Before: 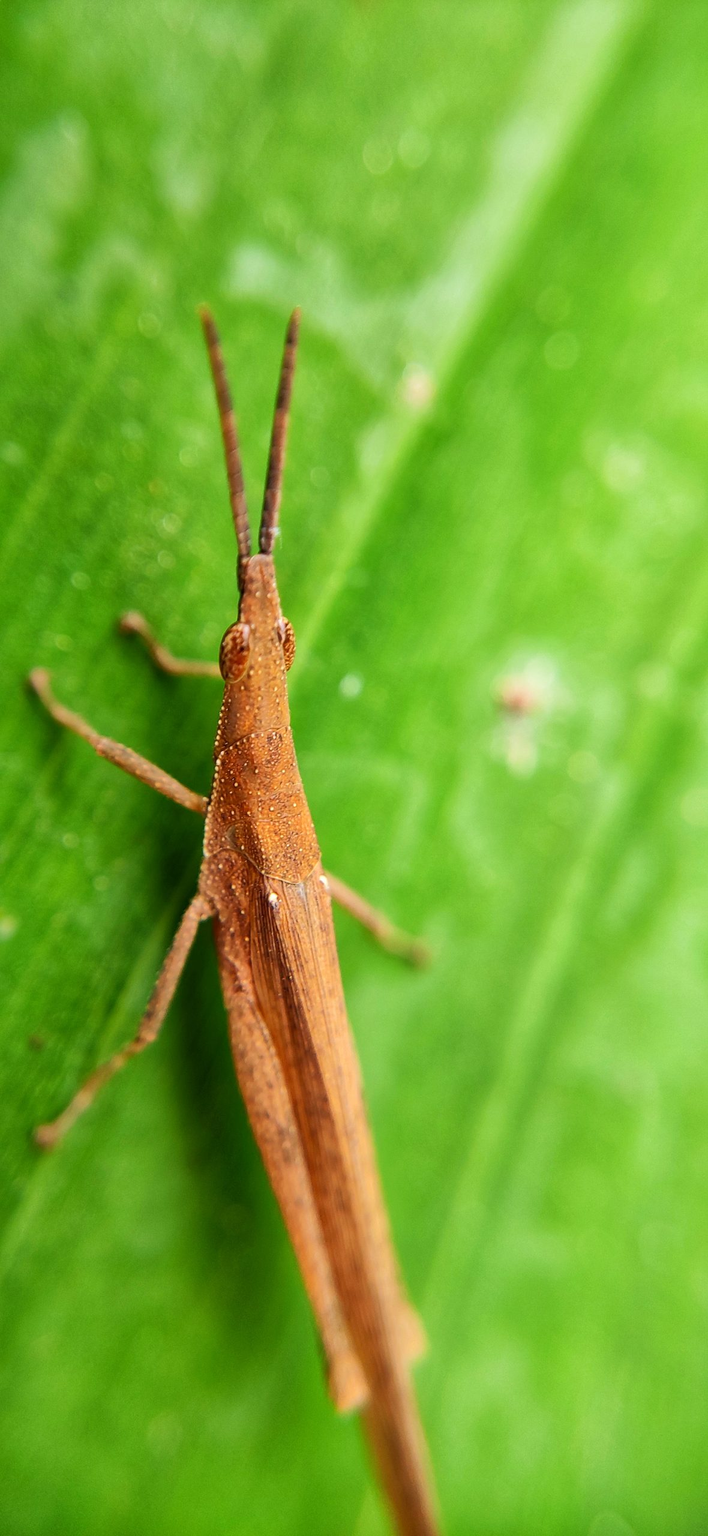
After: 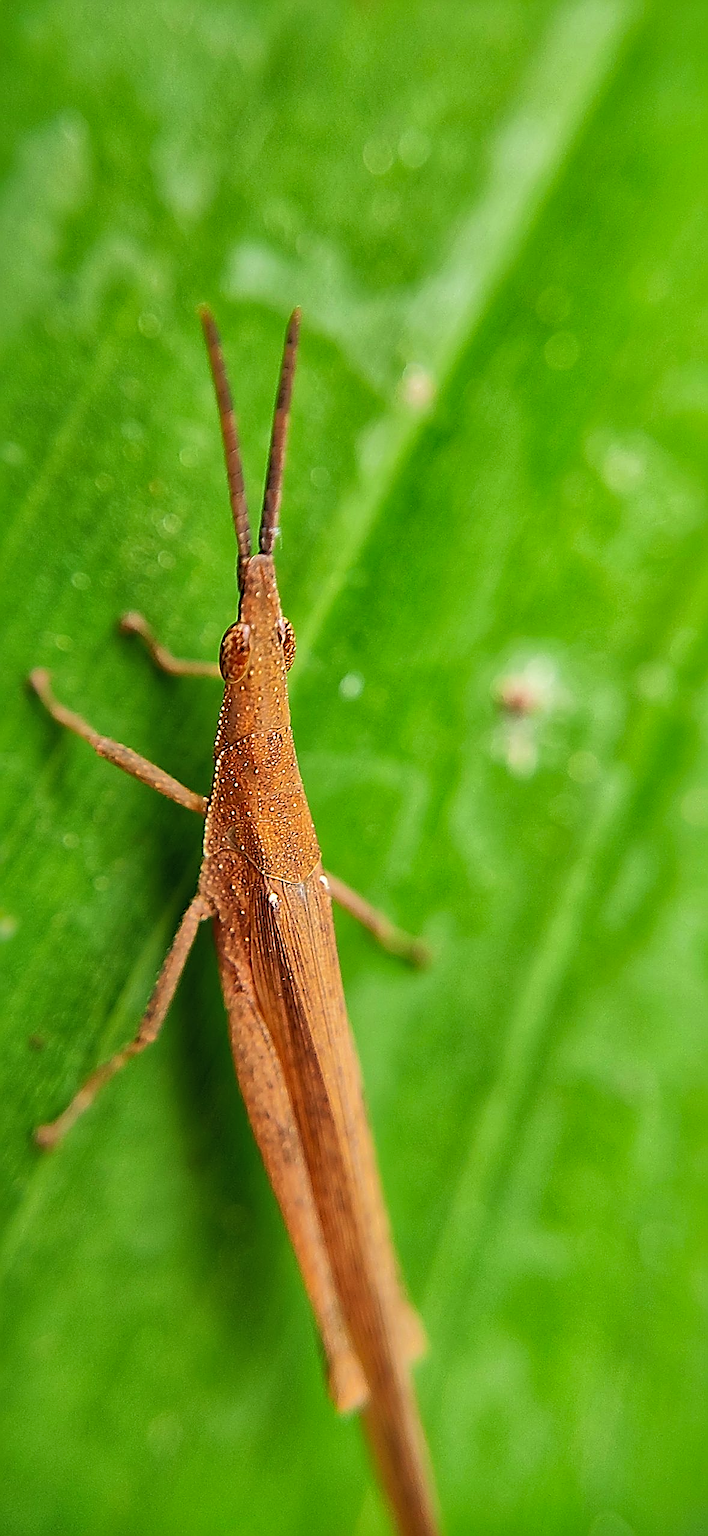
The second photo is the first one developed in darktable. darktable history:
shadows and highlights: shadows 39.54, highlights -59.83
sharpen: amount 1.994
